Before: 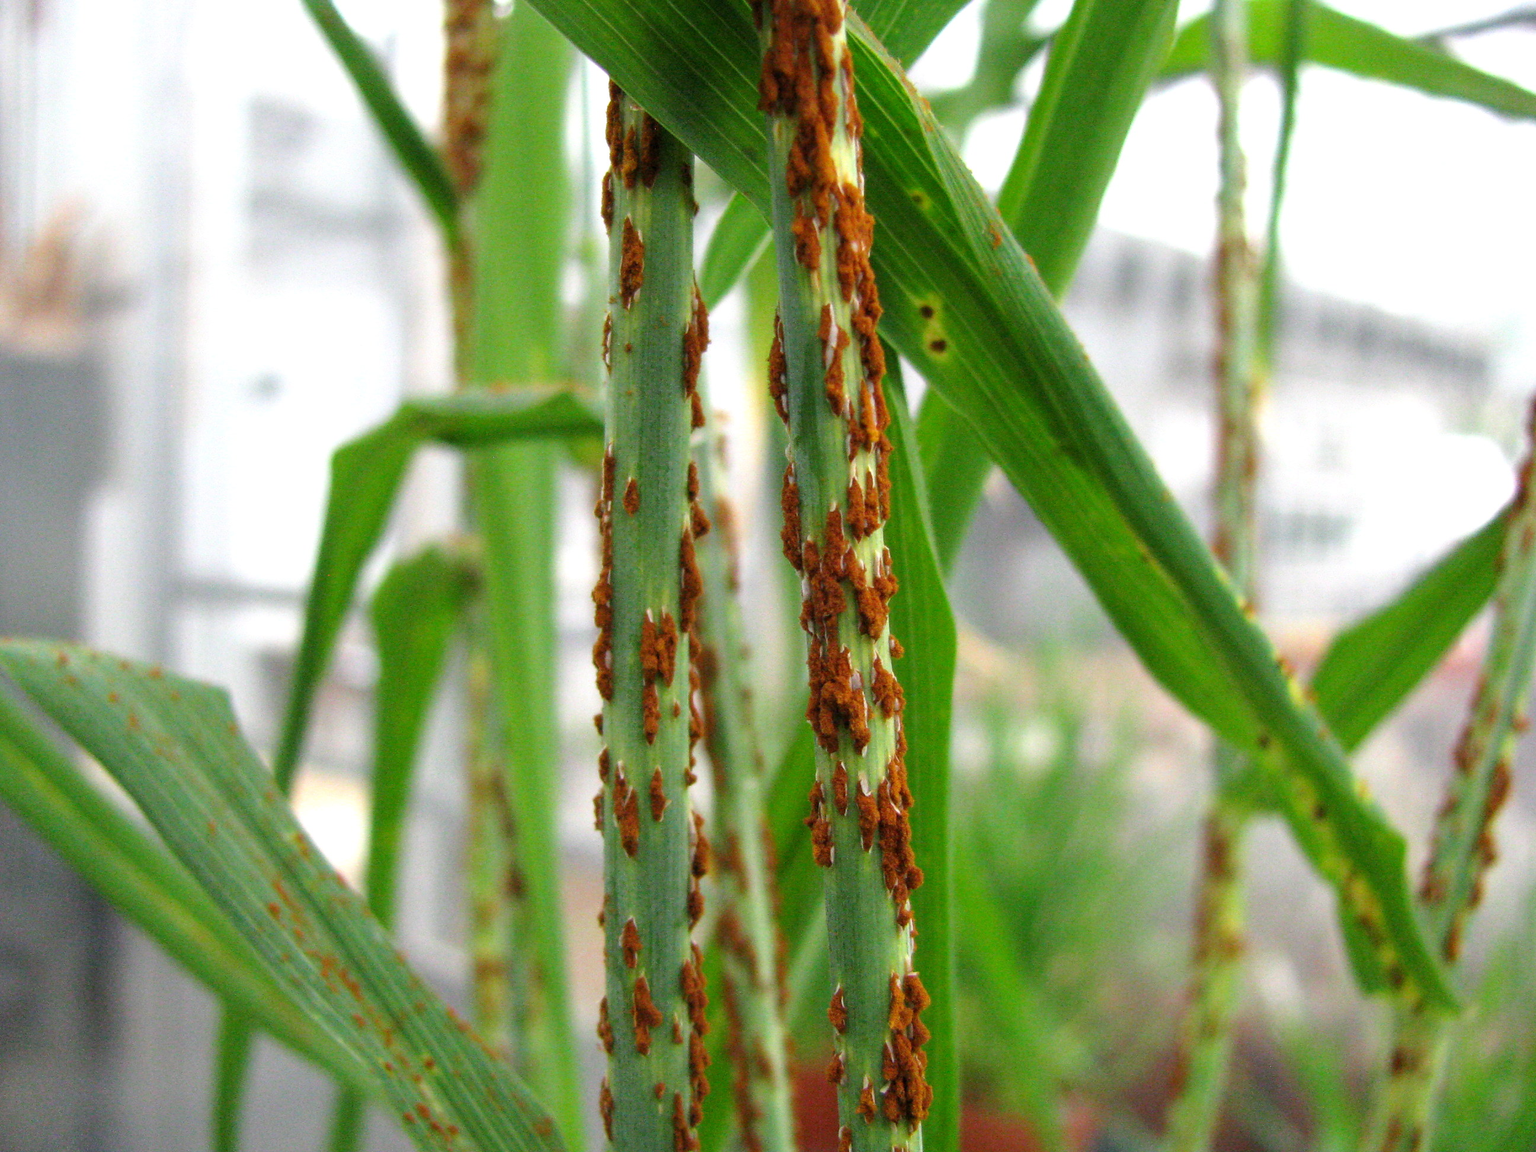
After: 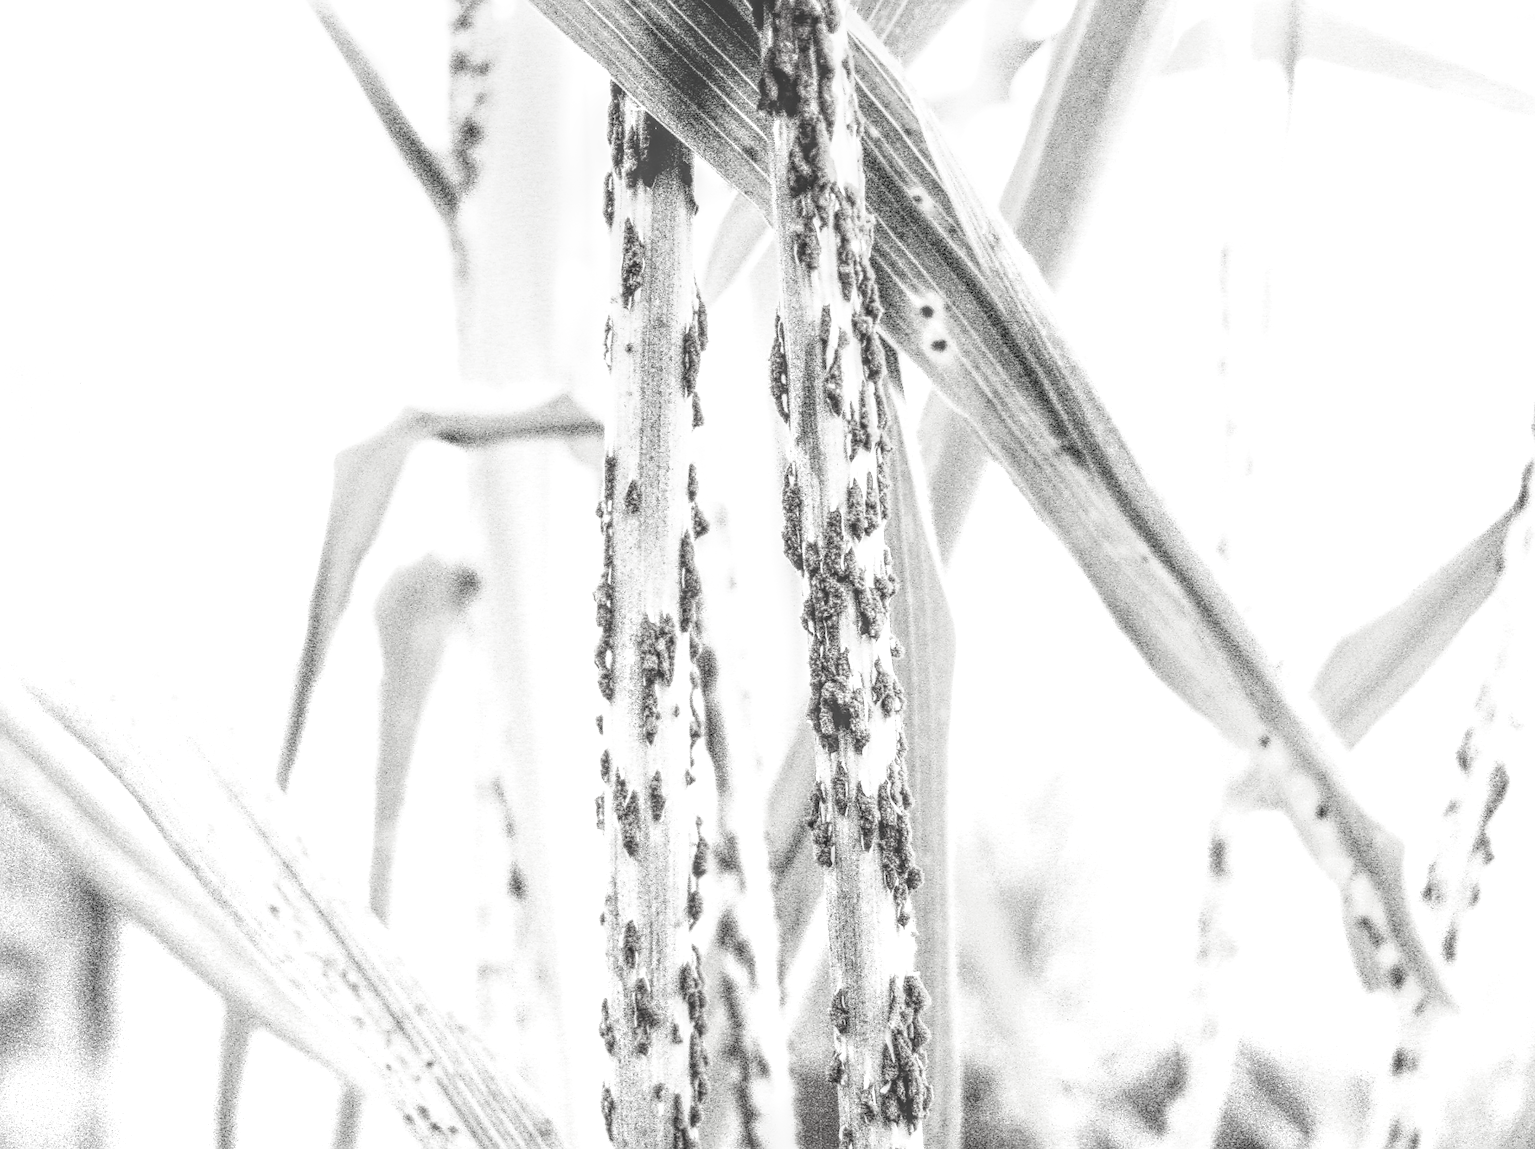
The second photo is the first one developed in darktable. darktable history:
sharpen: on, module defaults
crop: top 0.055%, bottom 0.191%
contrast brightness saturation: contrast 0.016, brightness -0.999, saturation -0.989
exposure: black level correction 0, exposure 1.2 EV, compensate exposure bias true, compensate highlight preservation false
base curve: curves: ch0 [(0, 0.015) (0.085, 0.116) (0.134, 0.298) (0.19, 0.545) (0.296, 0.764) (0.599, 0.982) (1, 1)], preserve colors none
local contrast: highlights 6%, shadows 5%, detail 199%, midtone range 0.251
tone equalizer: -8 EV -0.762 EV, -7 EV -0.723 EV, -6 EV -0.58 EV, -5 EV -0.398 EV, -3 EV 0.377 EV, -2 EV 0.6 EV, -1 EV 0.691 EV, +0 EV 0.77 EV
